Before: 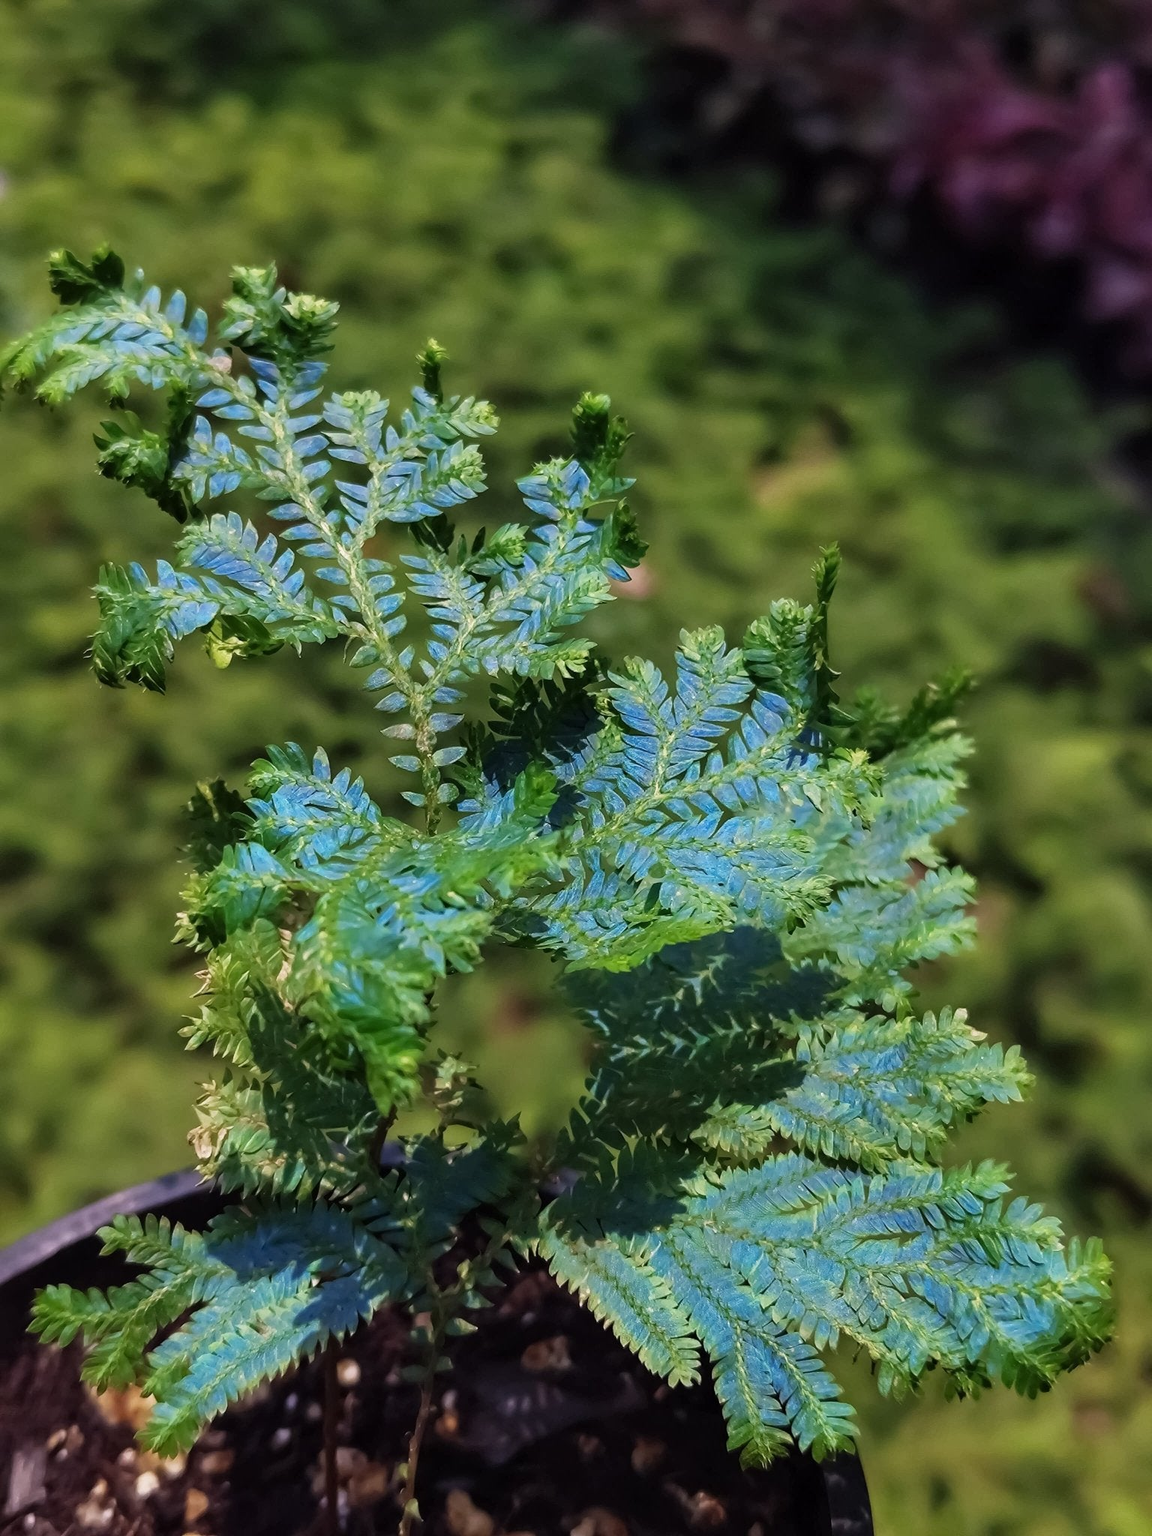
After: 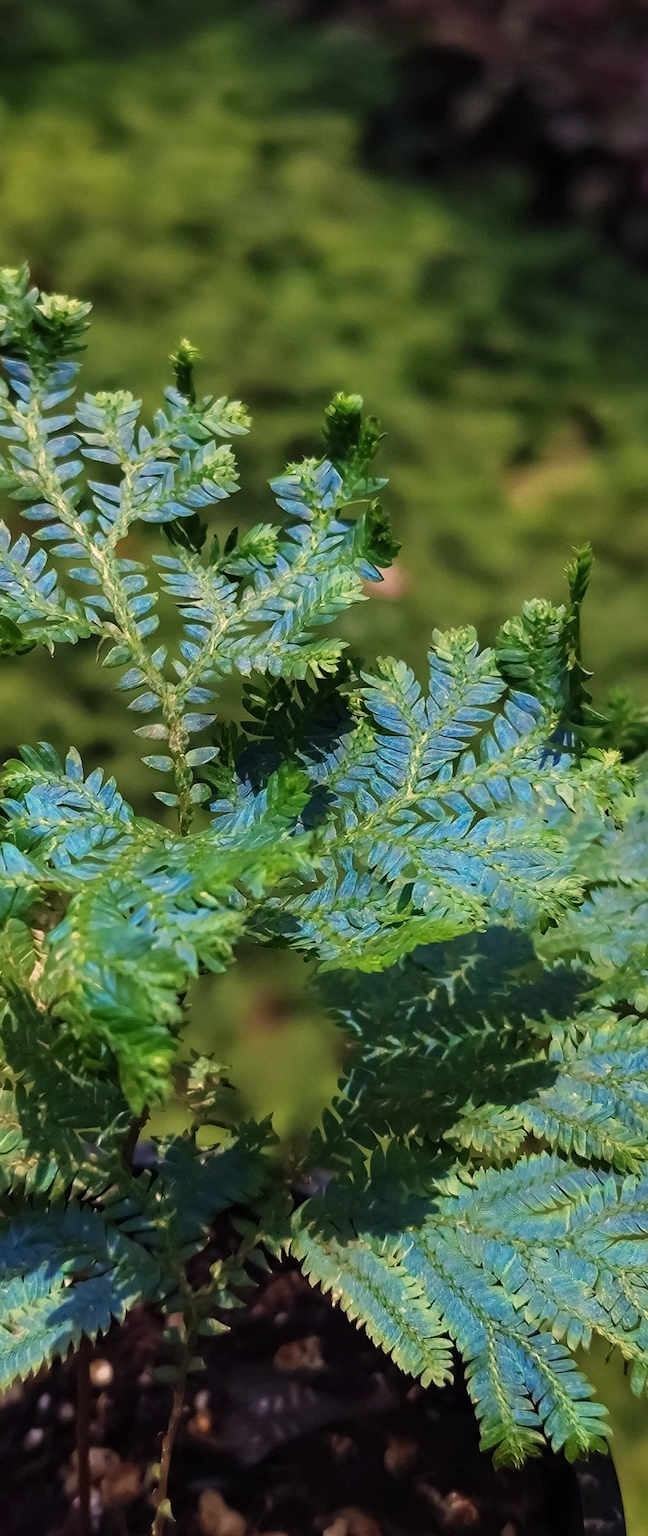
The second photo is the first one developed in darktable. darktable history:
white balance: red 1.045, blue 0.932
crop: left 21.496%, right 22.254%
